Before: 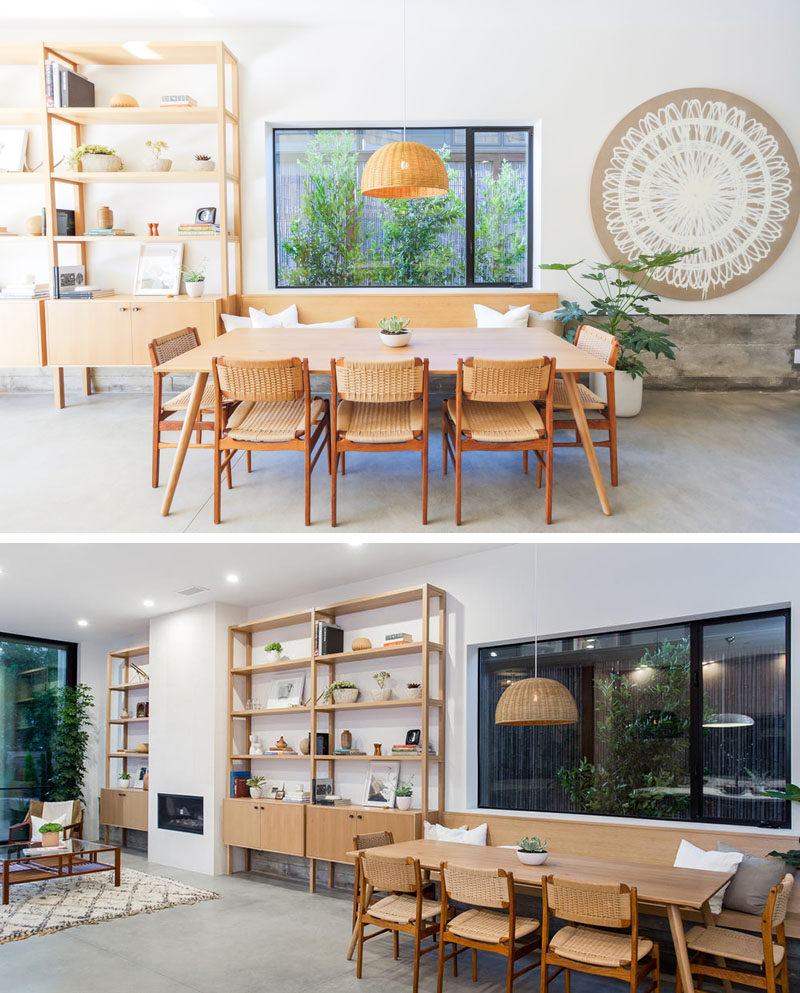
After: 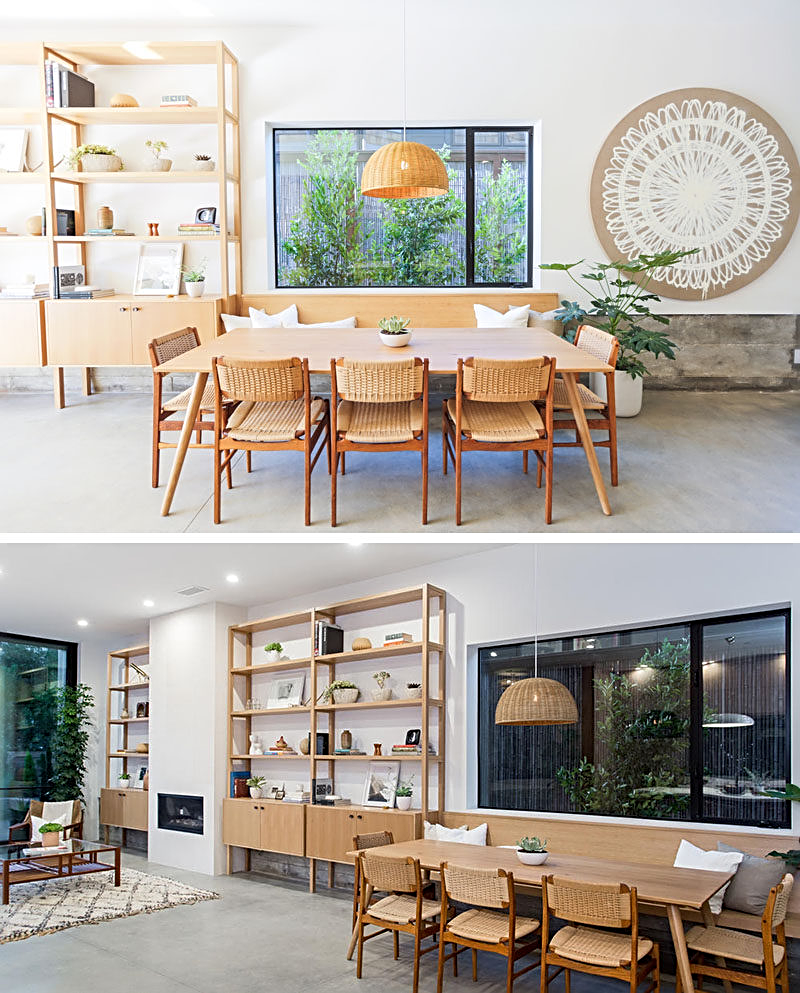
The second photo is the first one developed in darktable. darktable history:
sharpen: radius 2.732
